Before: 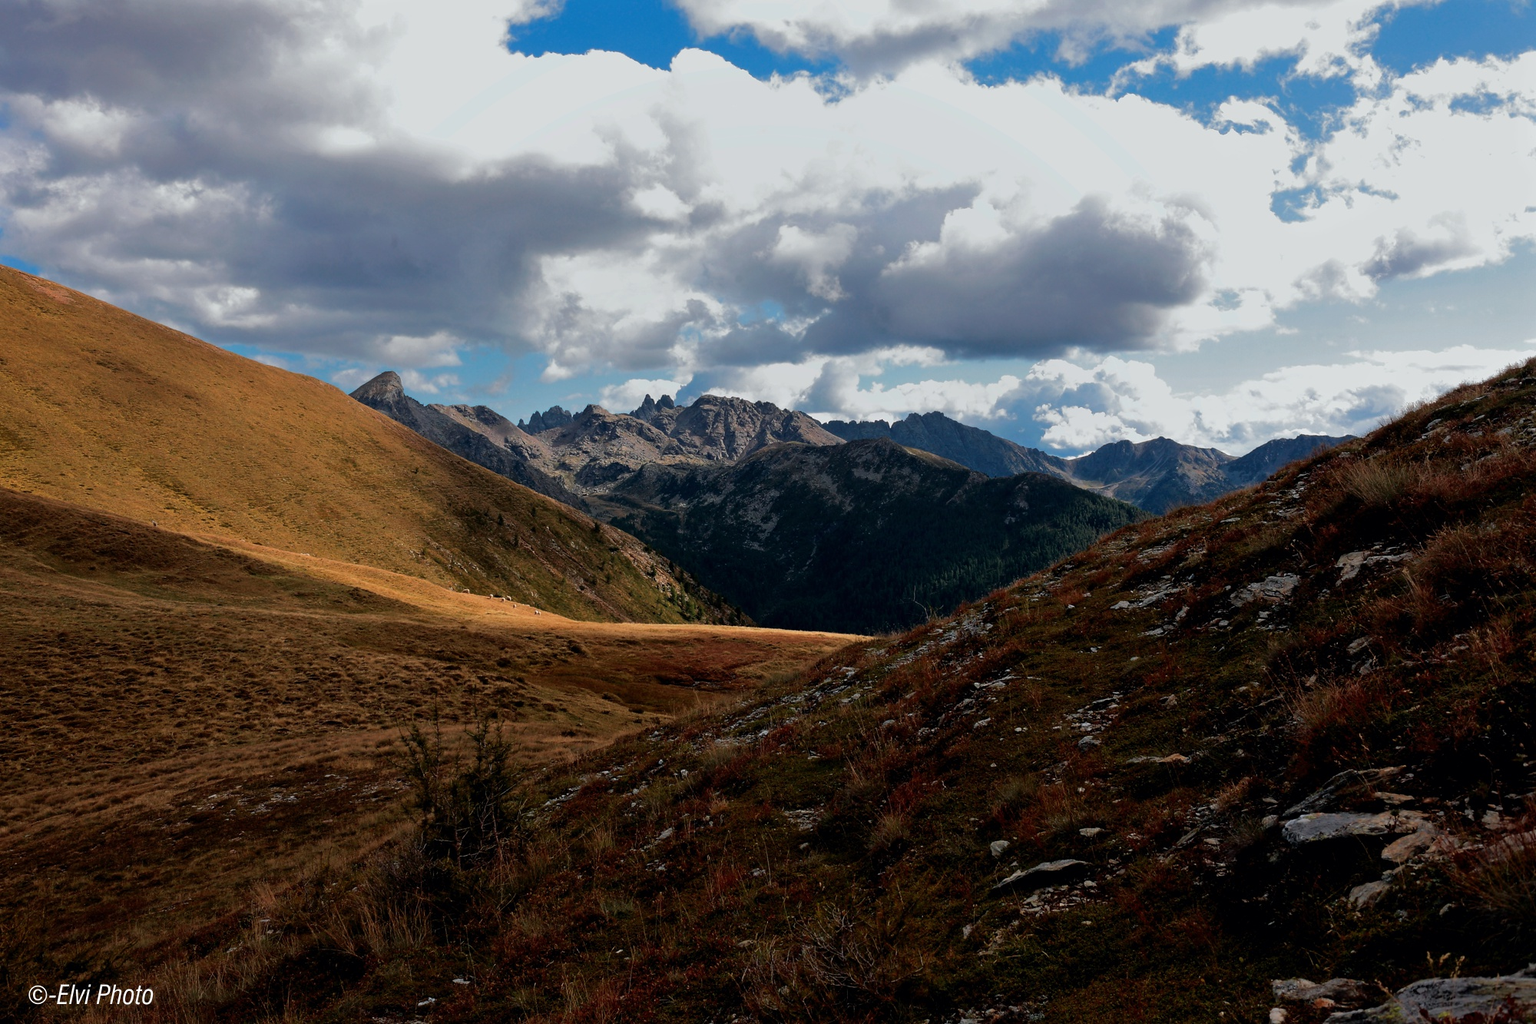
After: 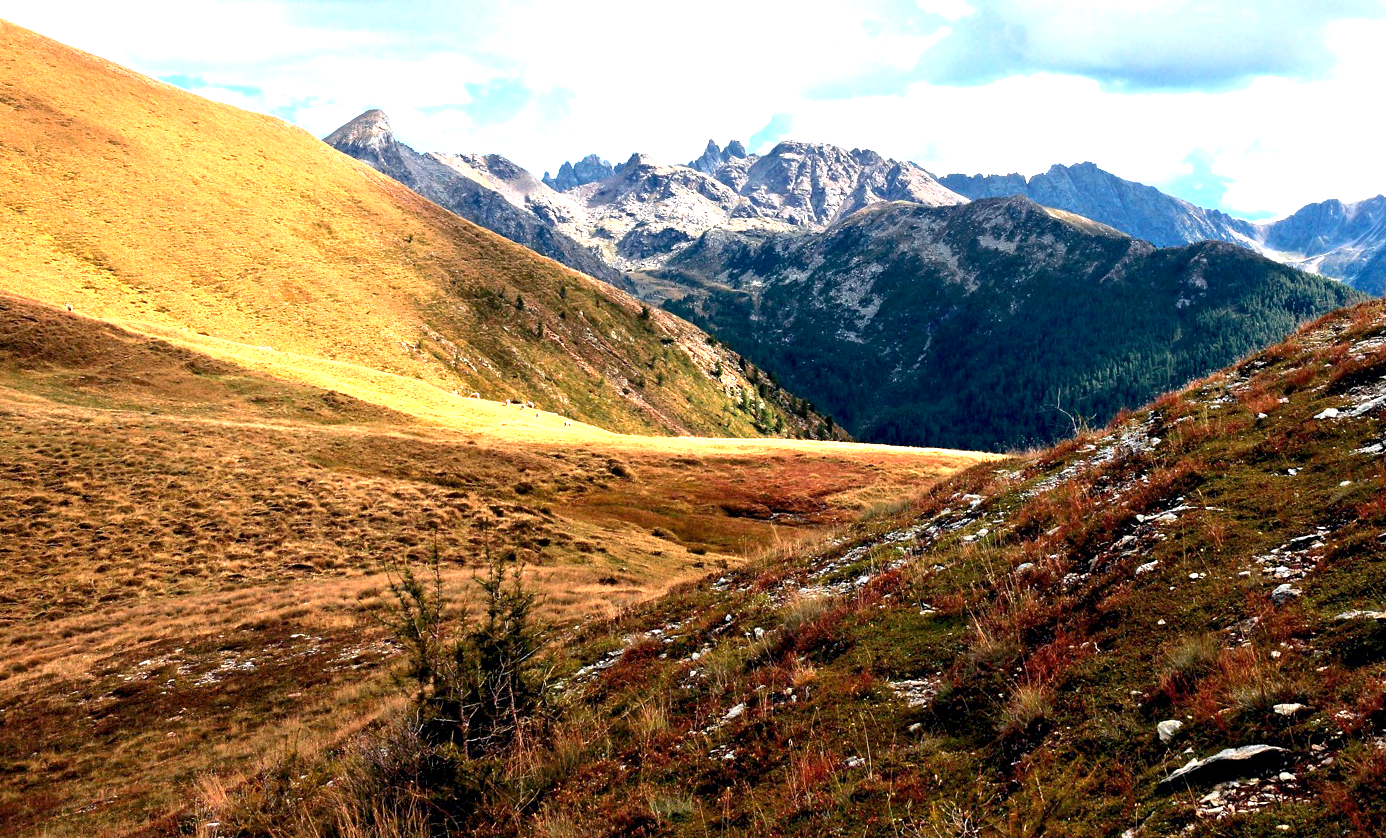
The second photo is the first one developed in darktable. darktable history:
color balance rgb: shadows lift › chroma 4.104%, shadows lift › hue 253.43°, perceptual saturation grading › global saturation 0.369%, global vibrance 10.209%, saturation formula JzAzBz (2021)
crop: left 6.643%, top 28.099%, right 24.018%, bottom 8.995%
exposure: black level correction 0.001, exposure 2.64 EV, compensate highlight preservation false
